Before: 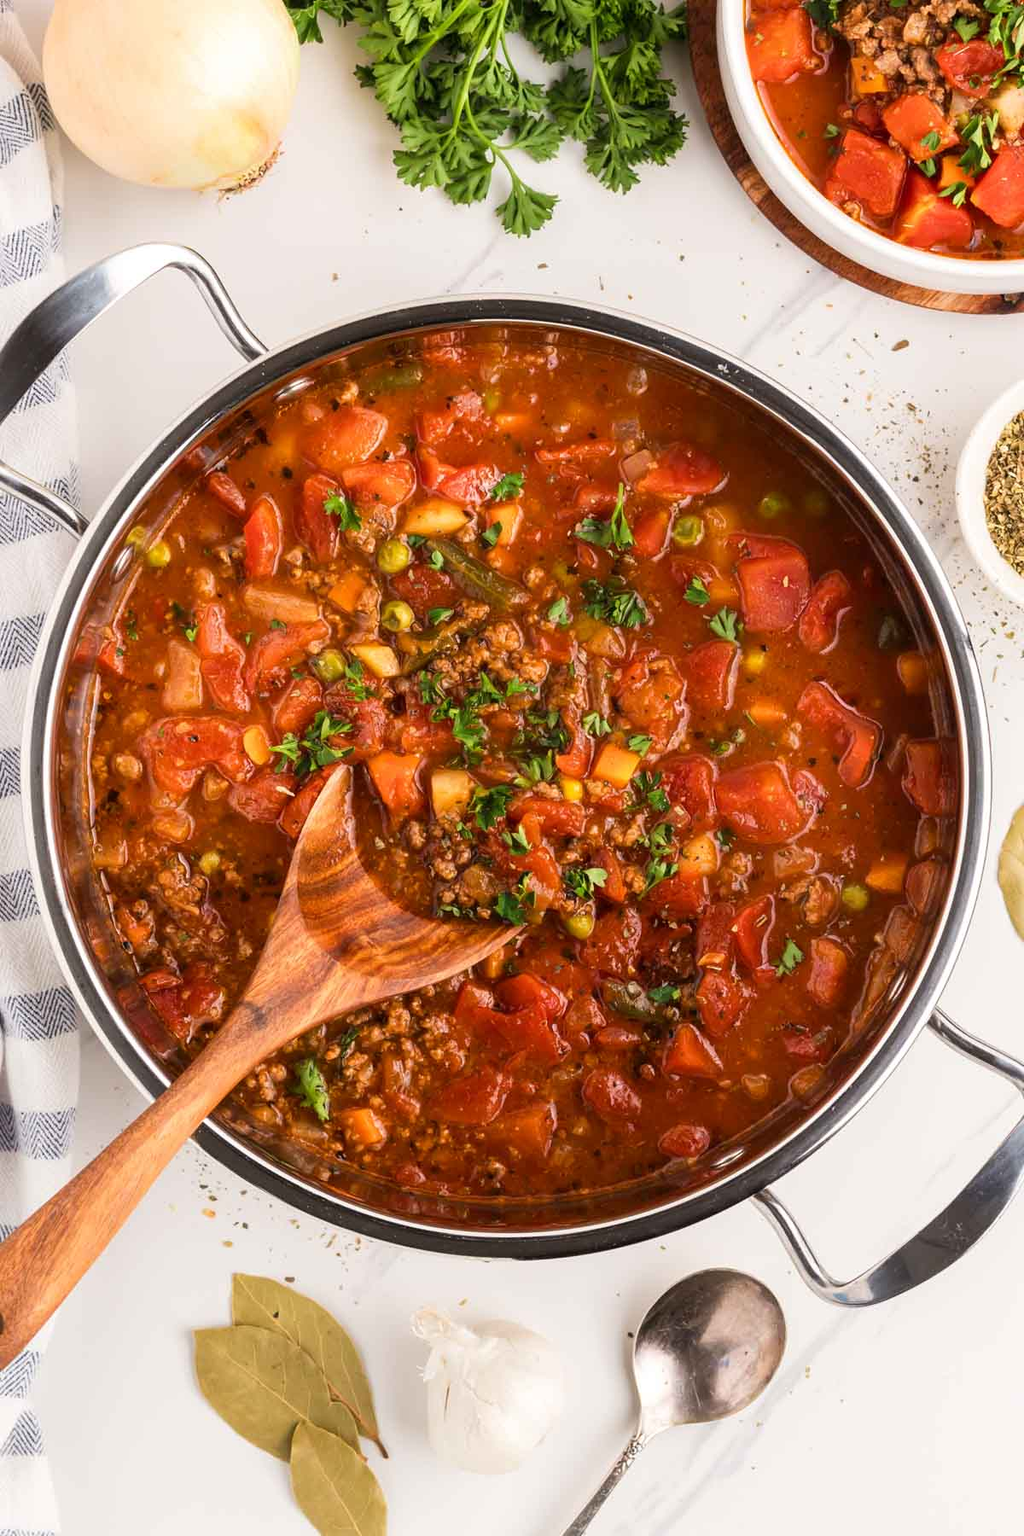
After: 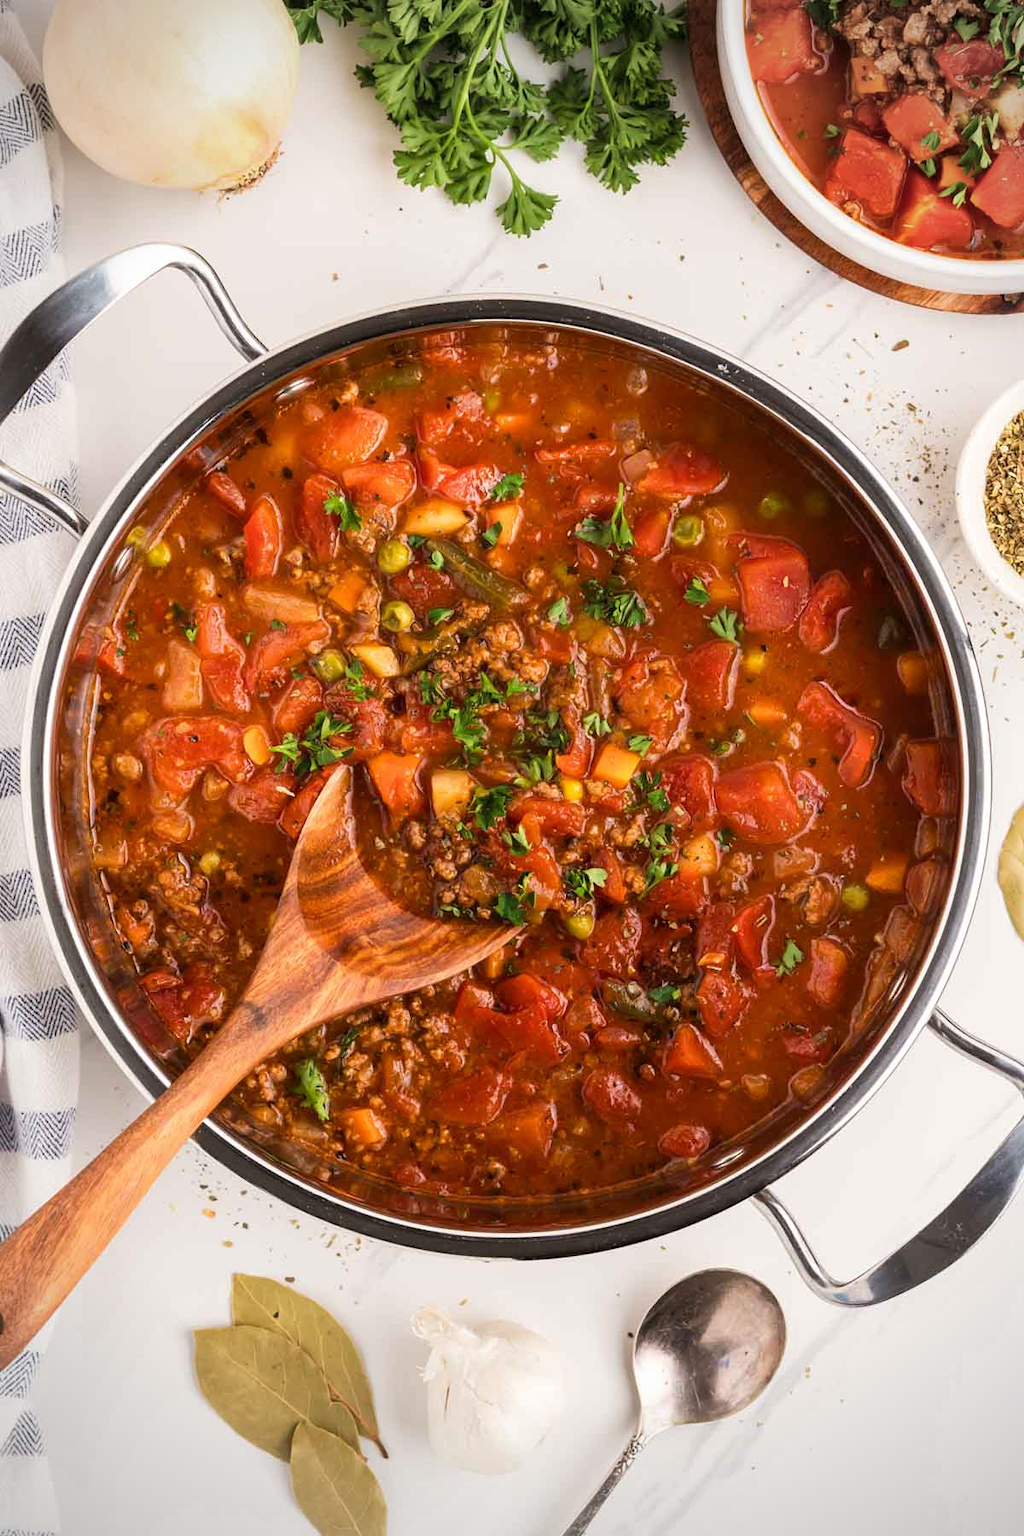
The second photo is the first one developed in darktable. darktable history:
vignetting: center (0, 0.006)
